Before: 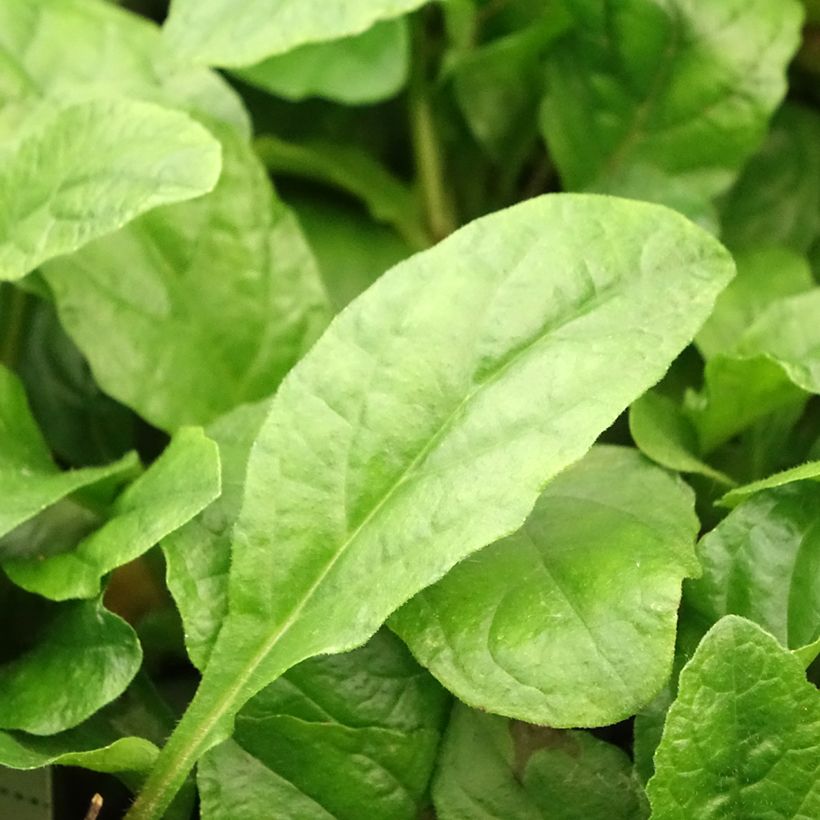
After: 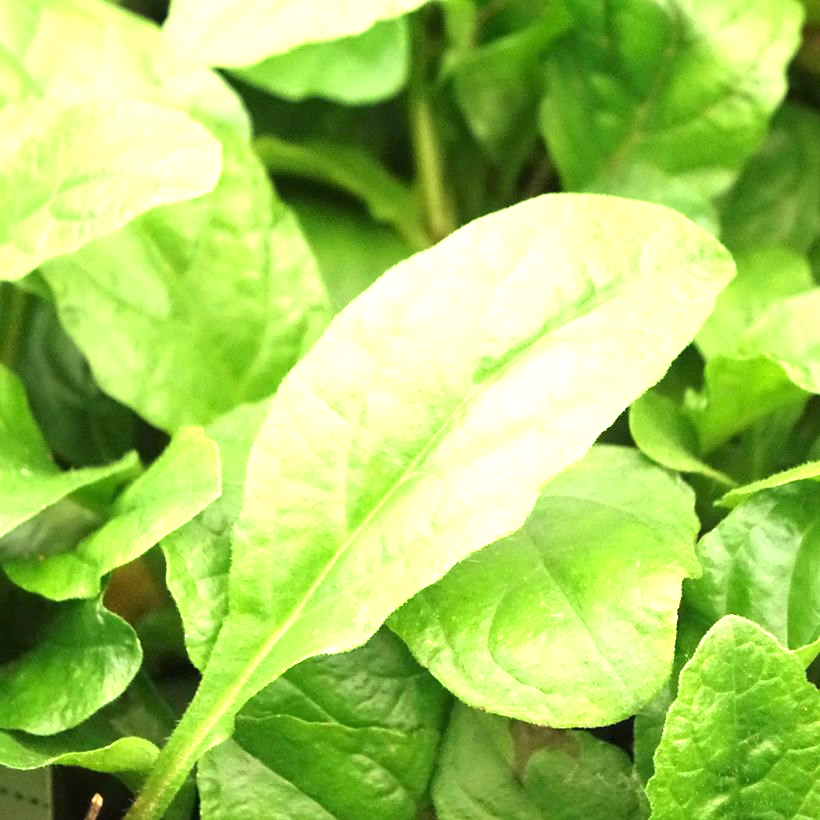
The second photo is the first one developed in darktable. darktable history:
exposure: black level correction 0, exposure 1.095 EV, compensate exposure bias true, compensate highlight preservation false
color correction: highlights b* -0.03
